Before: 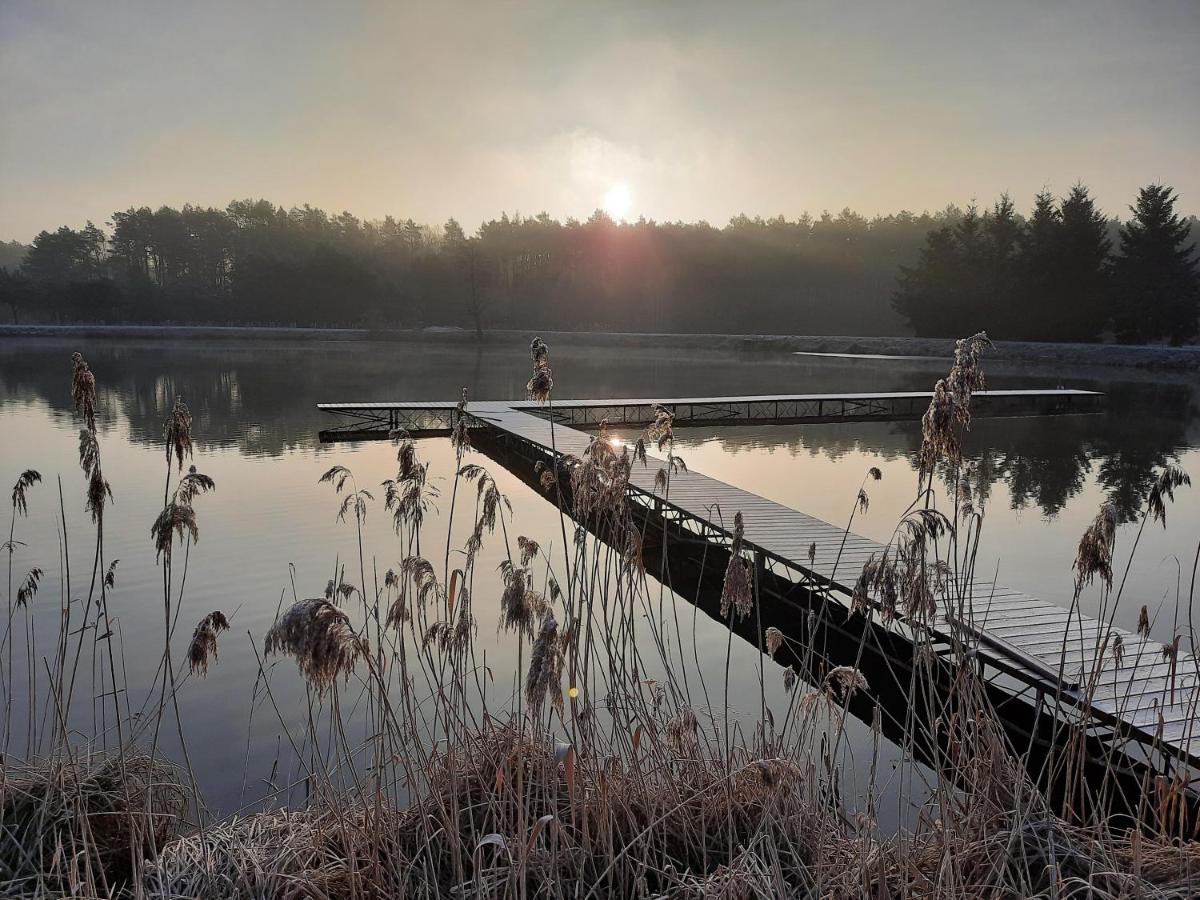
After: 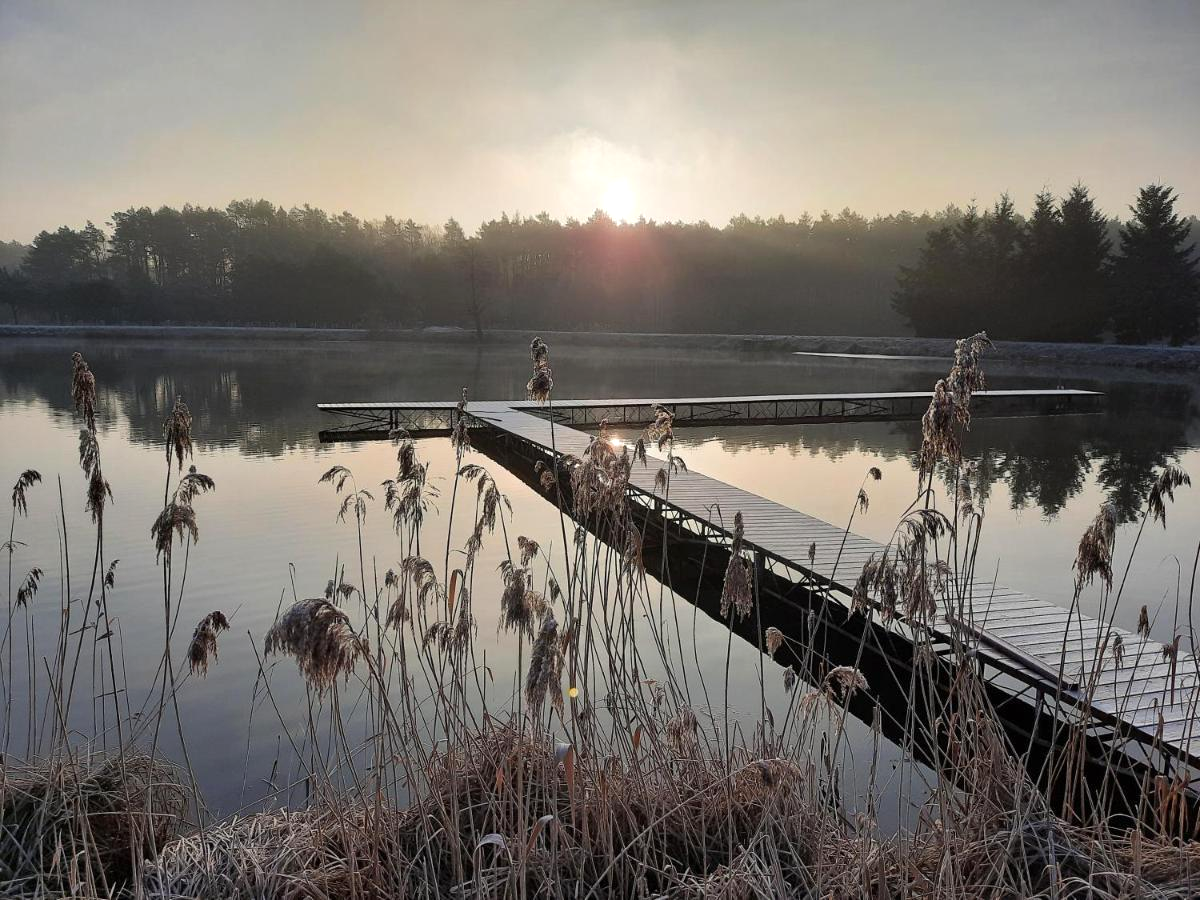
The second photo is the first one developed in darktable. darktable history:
exposure: exposure 0.201 EV, compensate exposure bias true, compensate highlight preservation false
